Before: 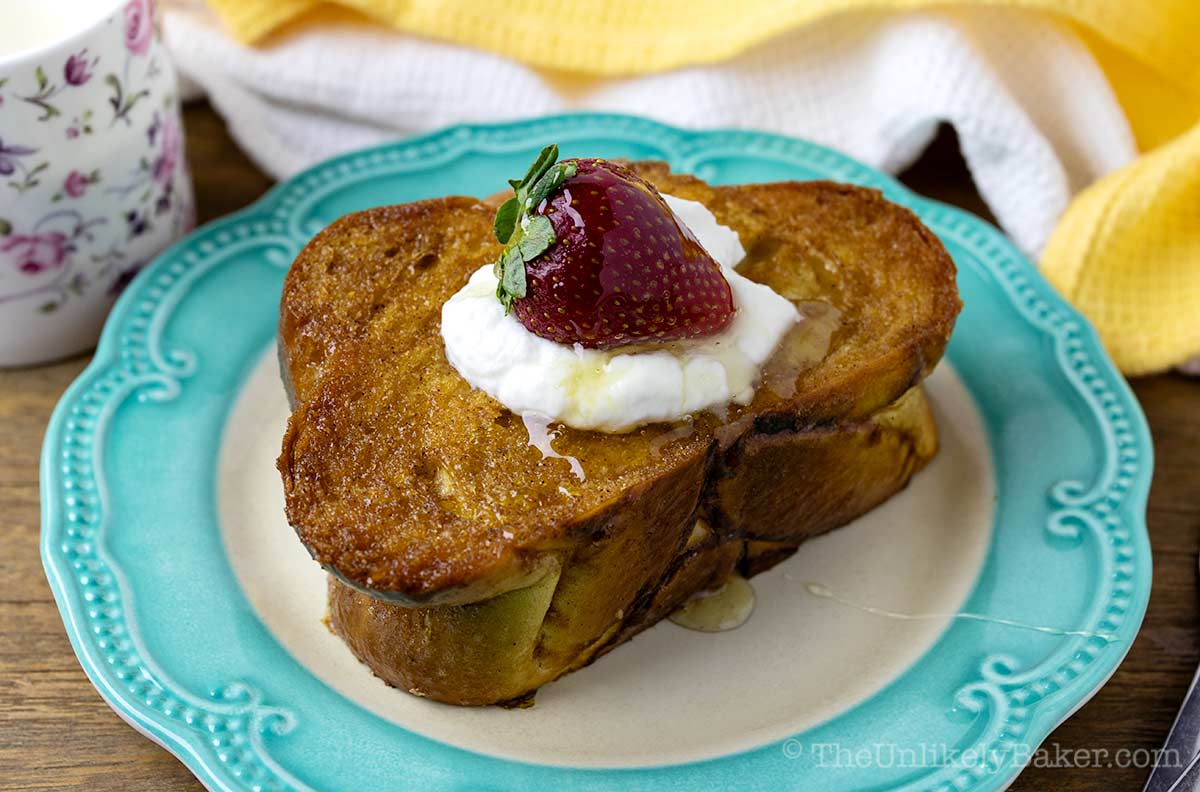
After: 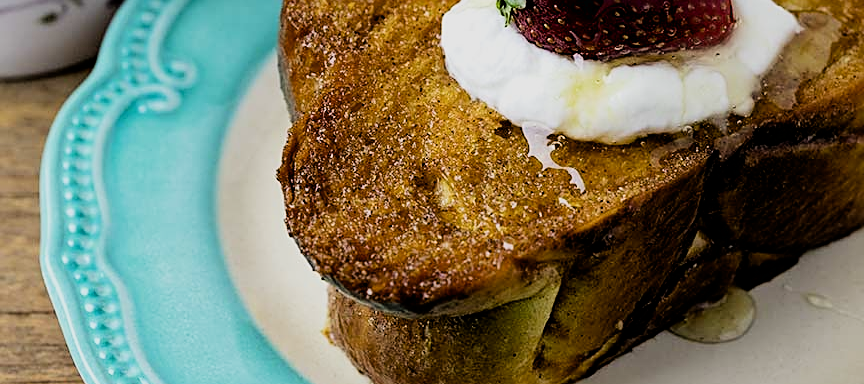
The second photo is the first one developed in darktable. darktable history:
sharpen: on, module defaults
filmic rgb: black relative exposure -5 EV, hardness 2.88, contrast 1.3, highlights saturation mix -30%
crop: top 36.498%, right 27.964%, bottom 14.995%
exposure: black level correction 0.005, exposure 0.014 EV, compensate highlight preservation false
